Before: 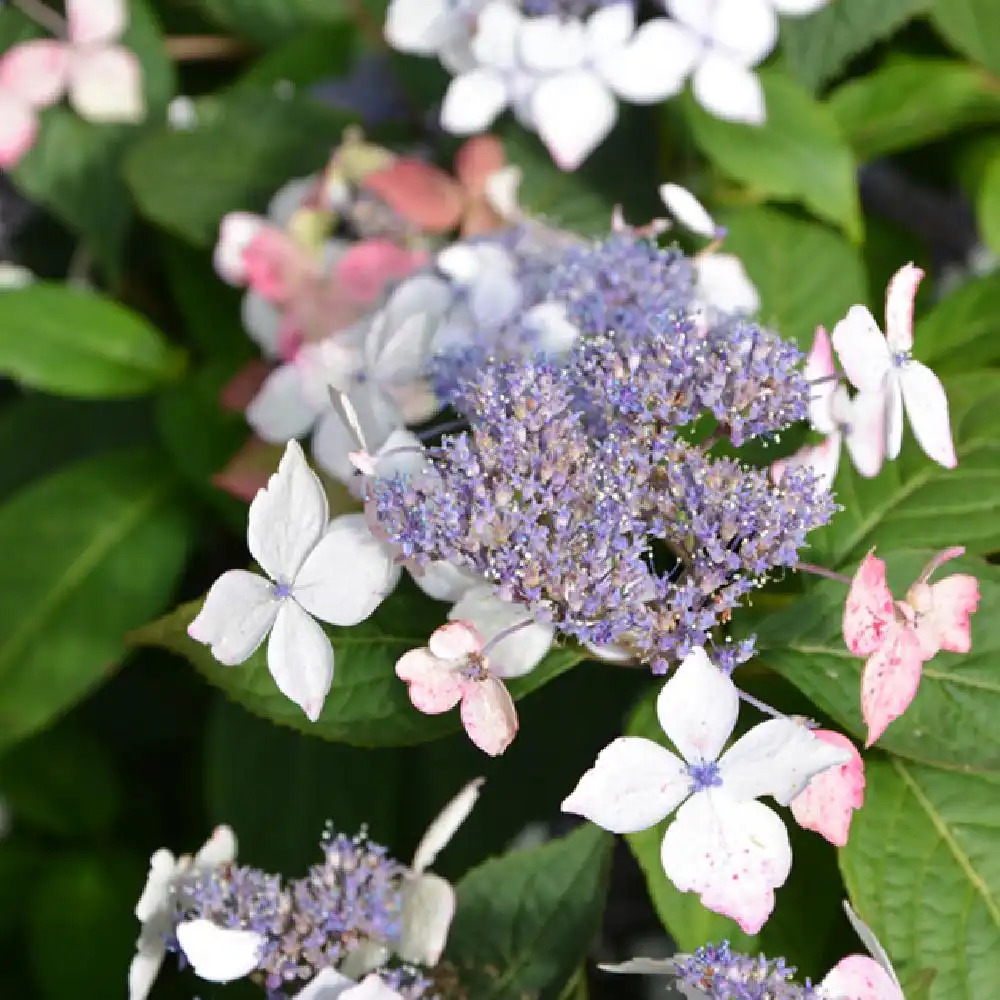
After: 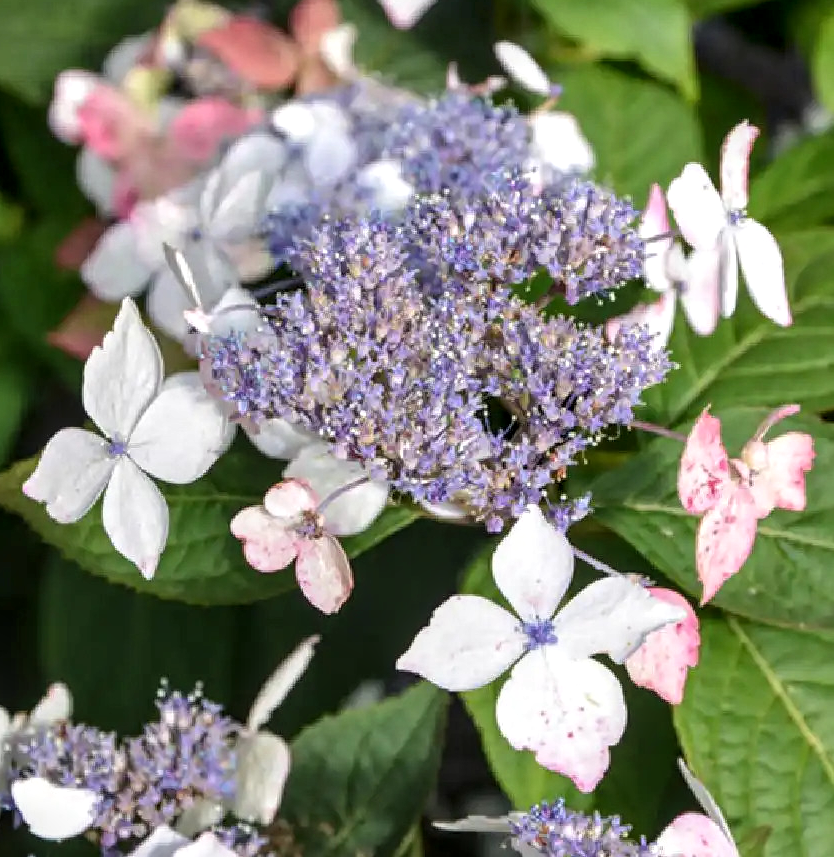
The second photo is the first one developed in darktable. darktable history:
crop: left 16.53%, top 14.216%
local contrast: highlights 61%, detail 143%, midtone range 0.427
